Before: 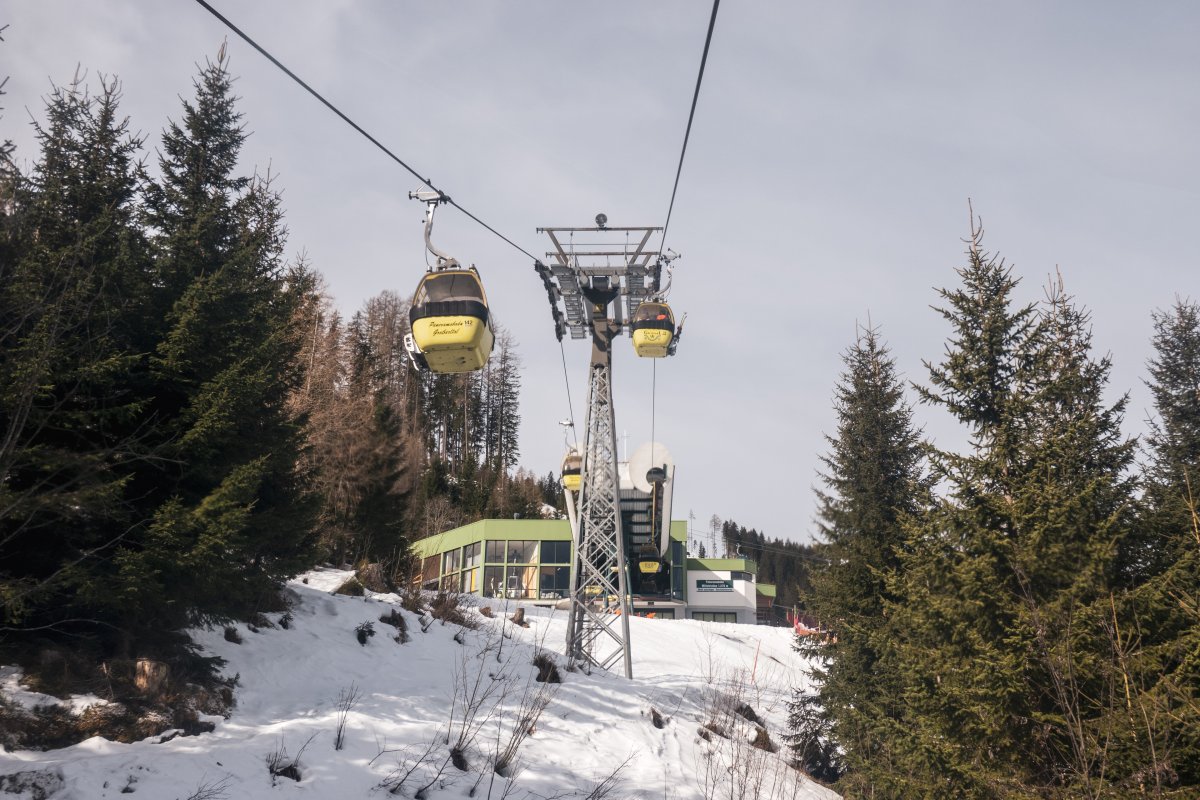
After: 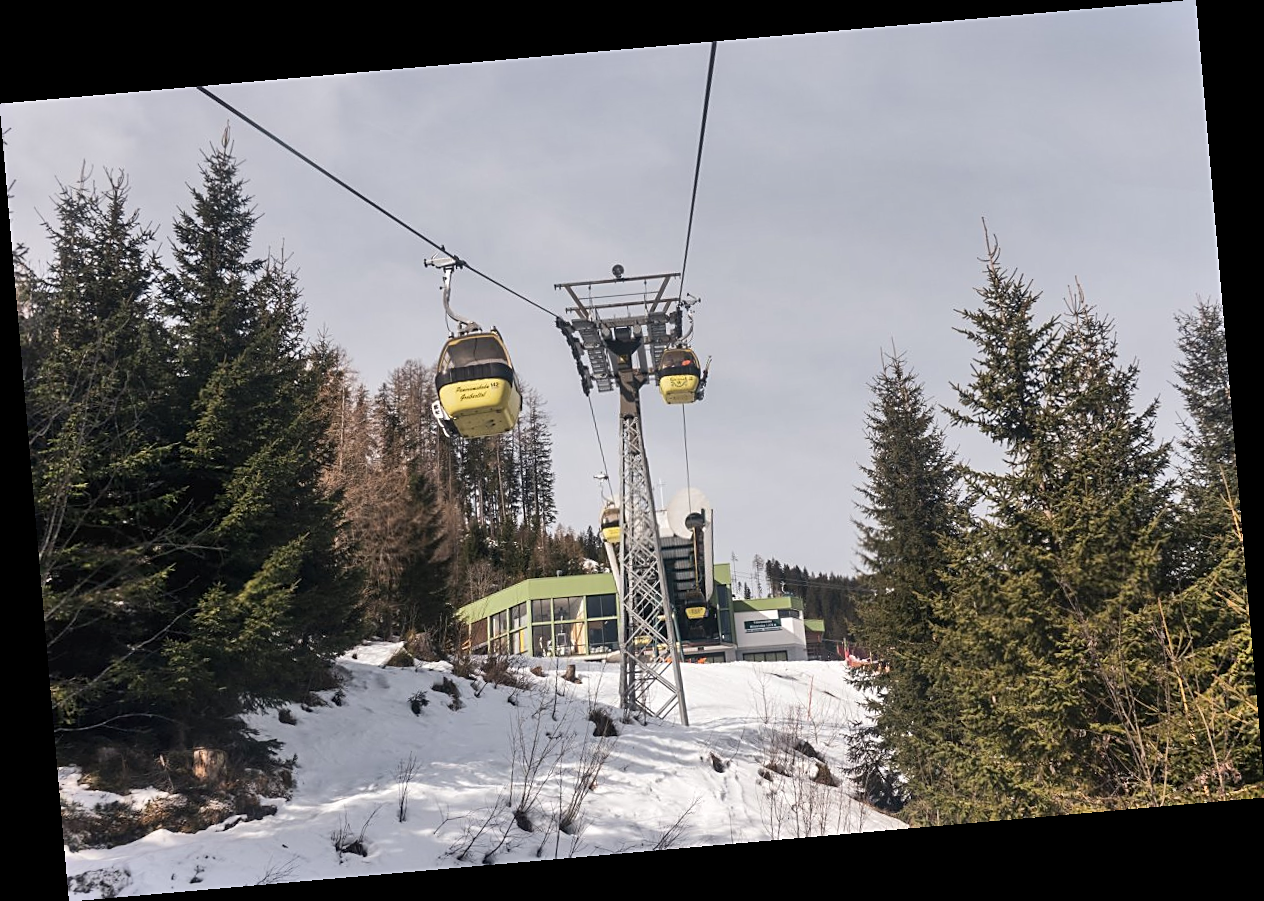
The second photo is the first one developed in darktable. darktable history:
shadows and highlights: highlights color adjustment 0%, low approximation 0.01, soften with gaussian
sharpen: on, module defaults
rotate and perspective: rotation -4.98°, automatic cropping off
